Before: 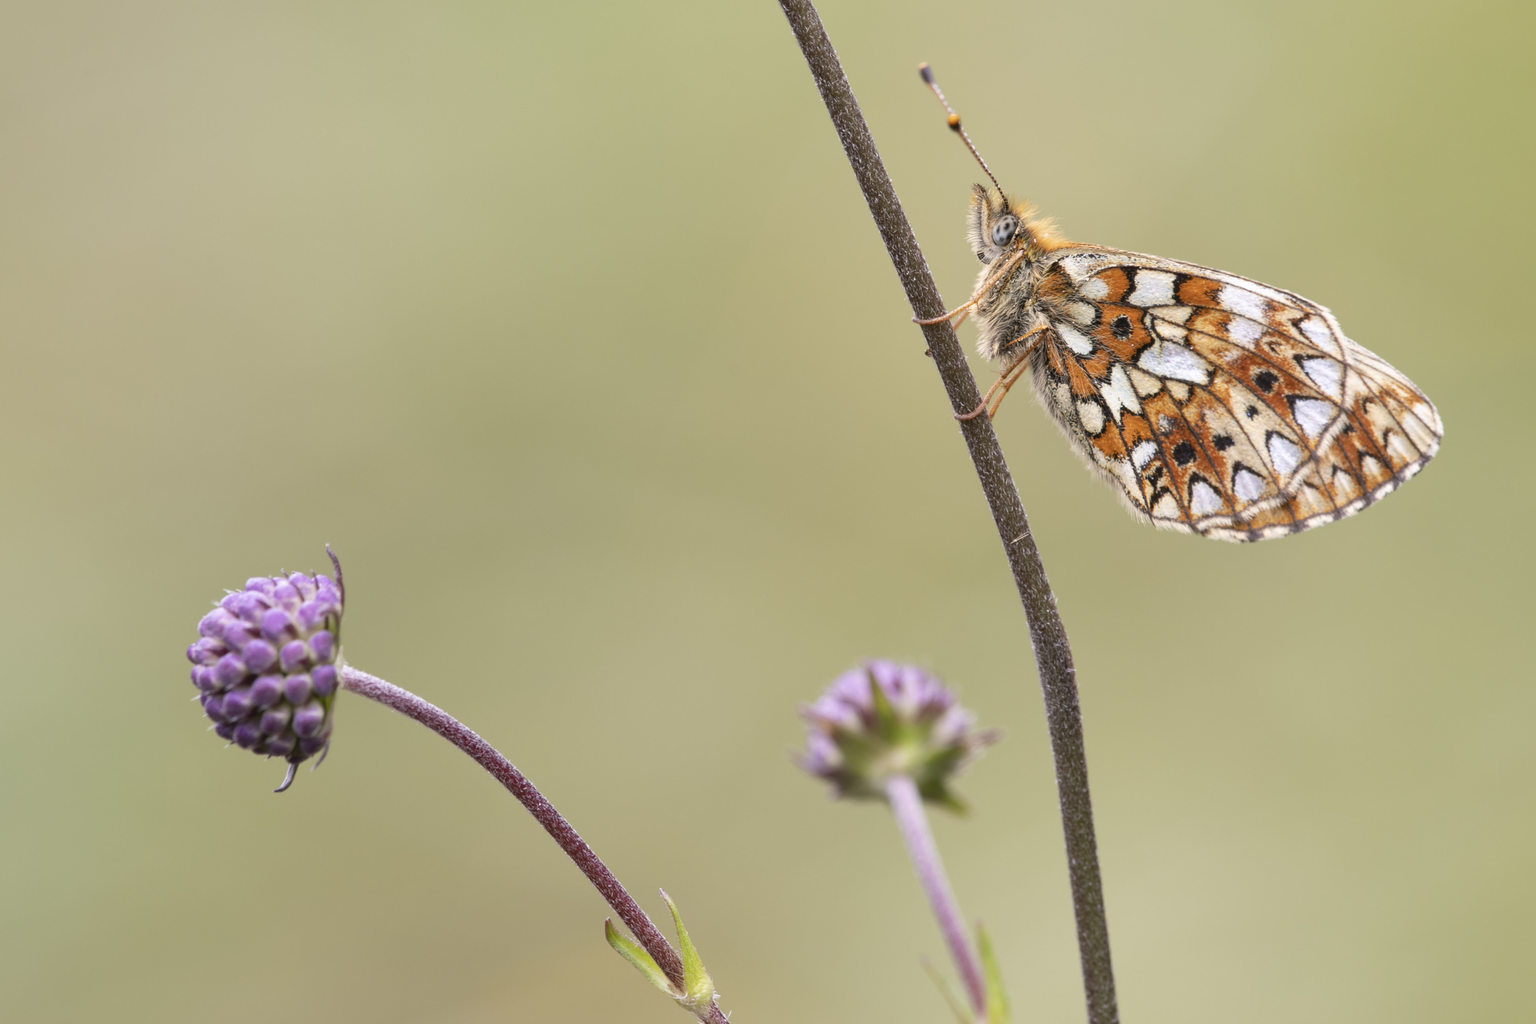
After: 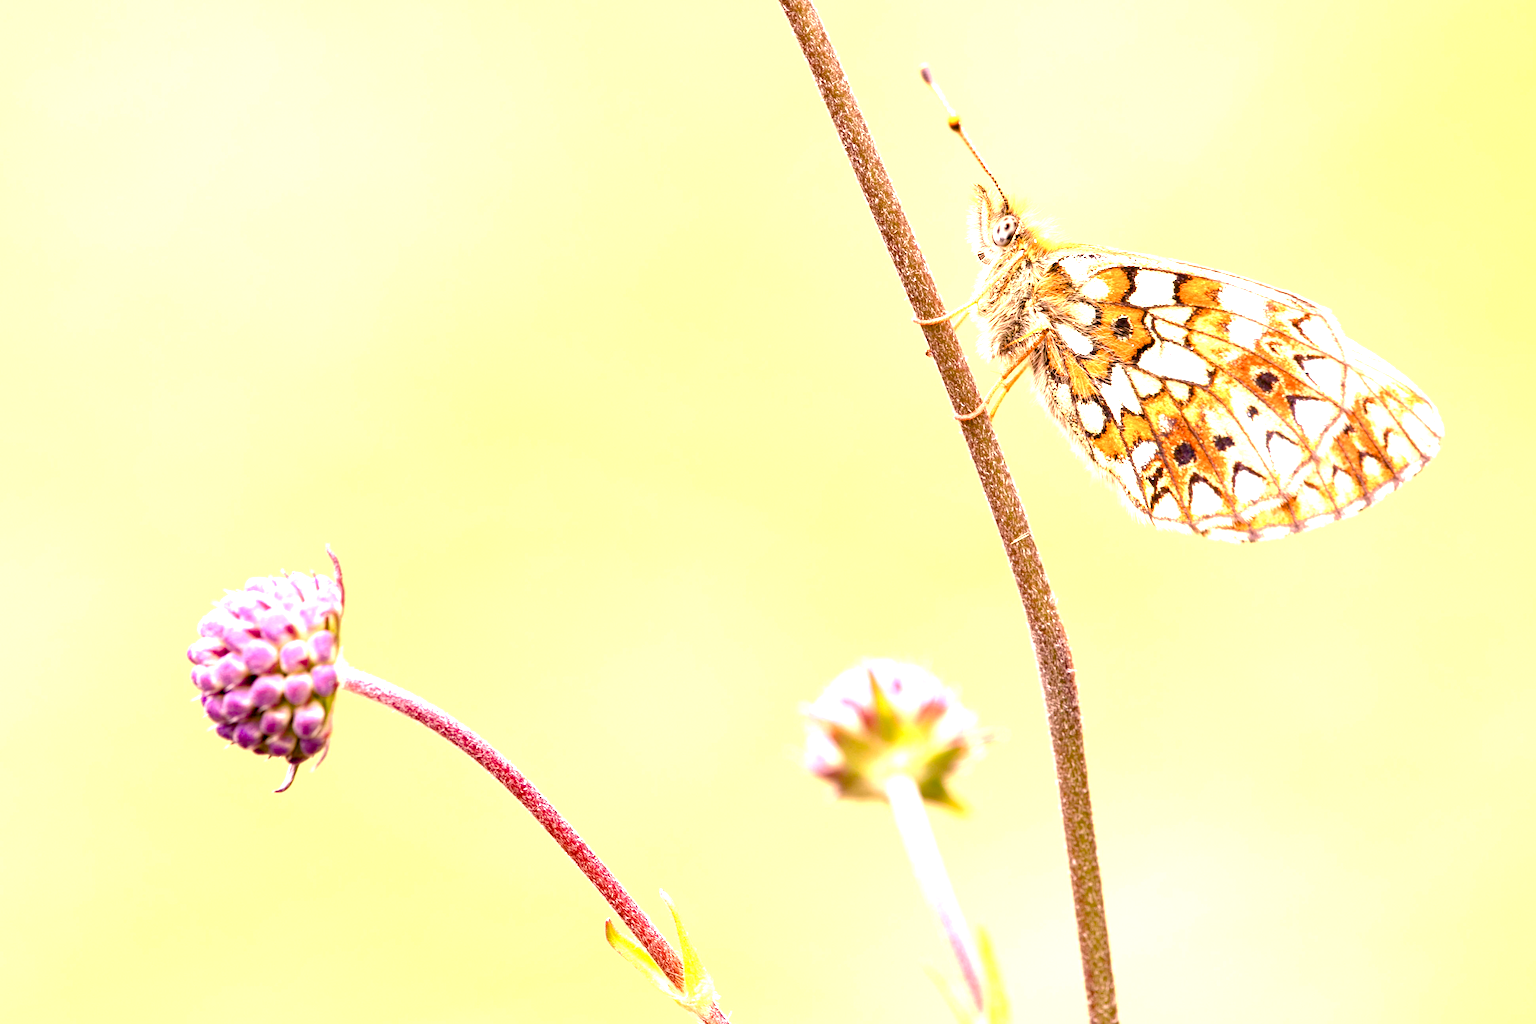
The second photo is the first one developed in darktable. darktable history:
color balance rgb: shadows lift › chroma 3%, shadows lift › hue 280.8°, power › hue 330°, highlights gain › chroma 3%, highlights gain › hue 75.6°, global offset › luminance -1%, perceptual saturation grading › global saturation 20%, perceptual saturation grading › highlights -25%, perceptual saturation grading › shadows 50%, global vibrance 20%
white balance: red 1.127, blue 0.943
exposure: black level correction 0, exposure 1.9 EV, compensate highlight preservation false
haze removal: compatibility mode true, adaptive false
